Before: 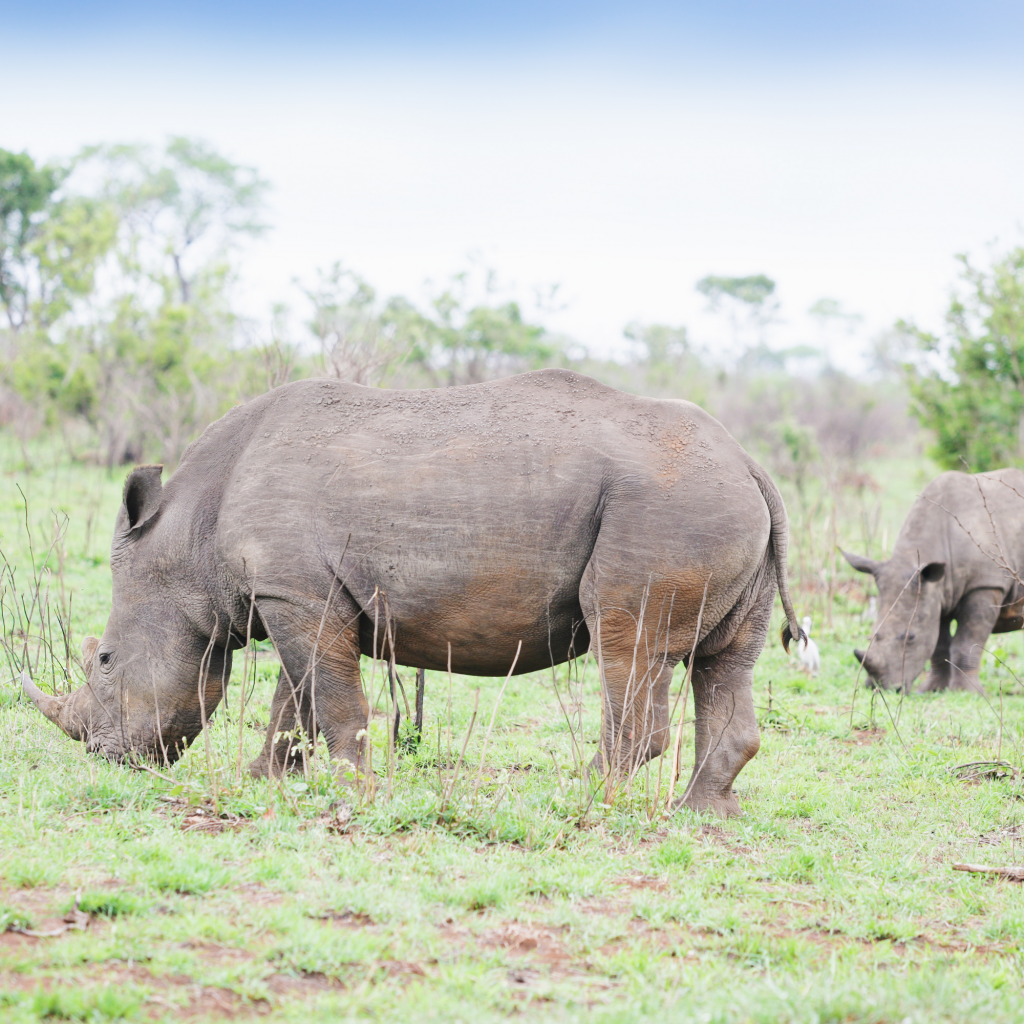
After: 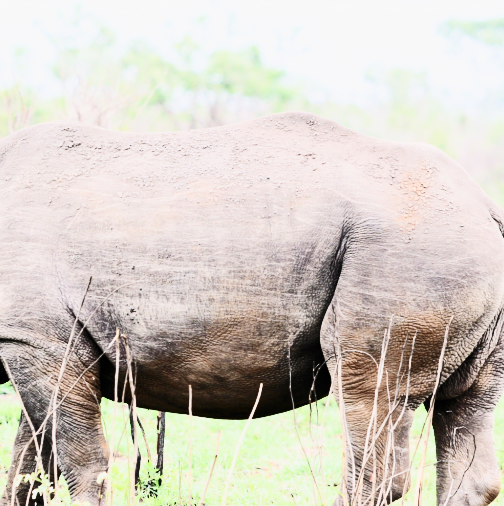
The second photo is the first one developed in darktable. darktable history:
crop: left 25.327%, top 25.148%, right 25.366%, bottom 25.381%
contrast brightness saturation: contrast 0.93, brightness 0.201
filmic rgb: middle gray luminance 3.48%, black relative exposure -6.02 EV, white relative exposure 6.35 EV, threshold 5.98 EV, dynamic range scaling 22.36%, target black luminance 0%, hardness 2.29, latitude 45.78%, contrast 0.785, highlights saturation mix 99.42%, shadows ↔ highlights balance 0.034%, enable highlight reconstruction true
